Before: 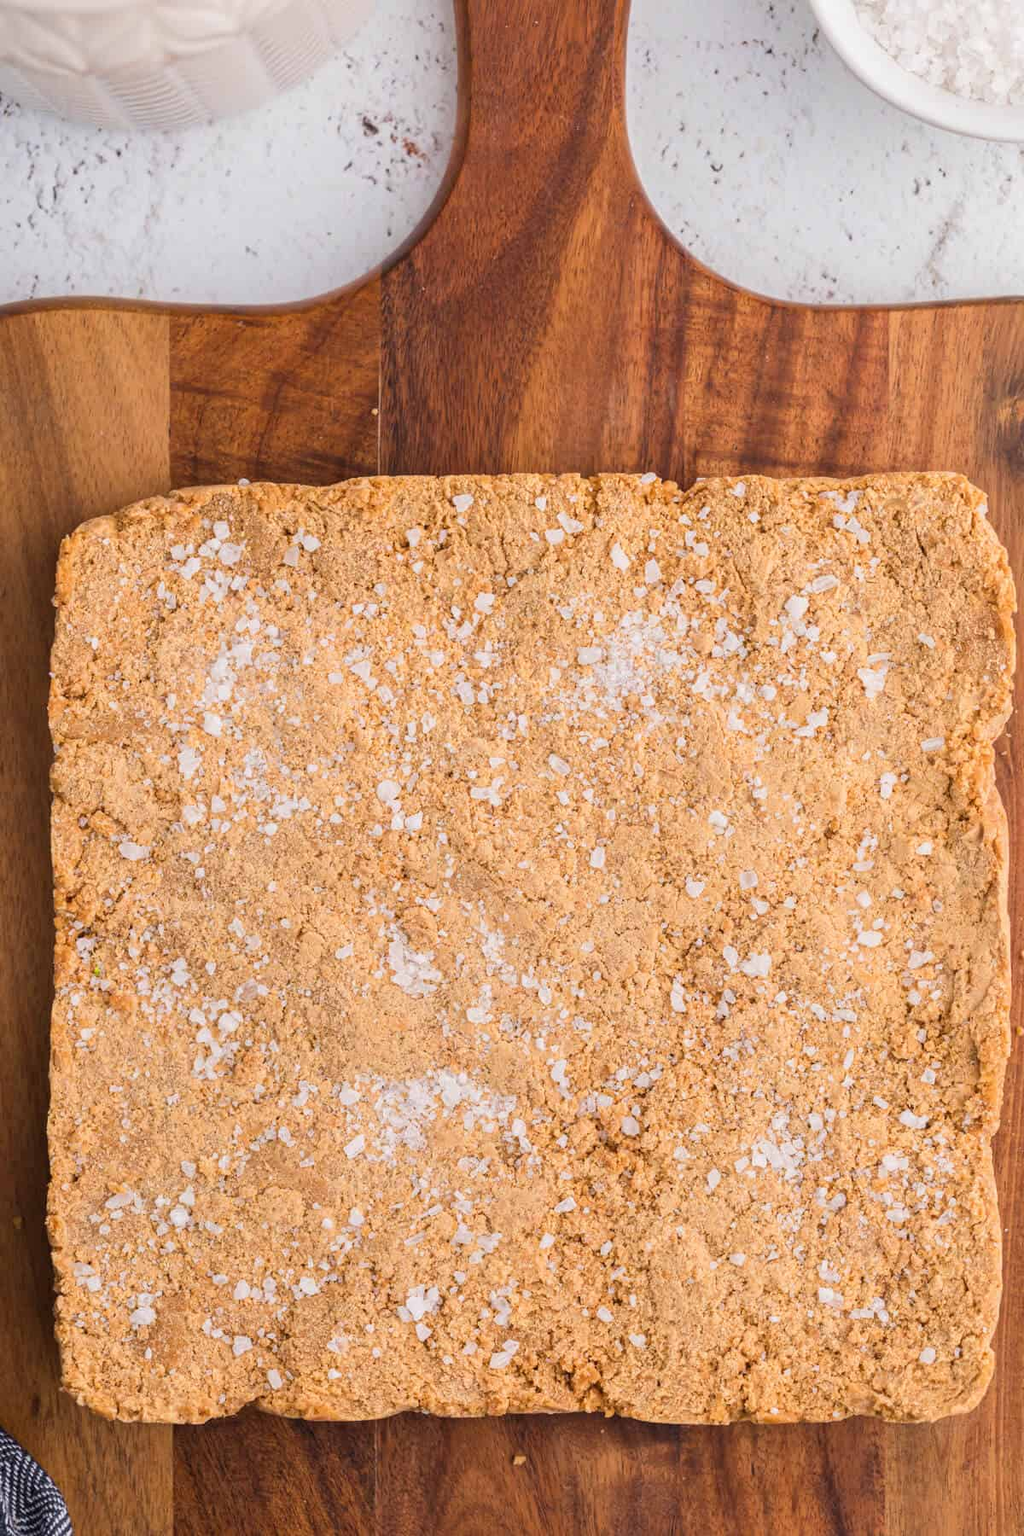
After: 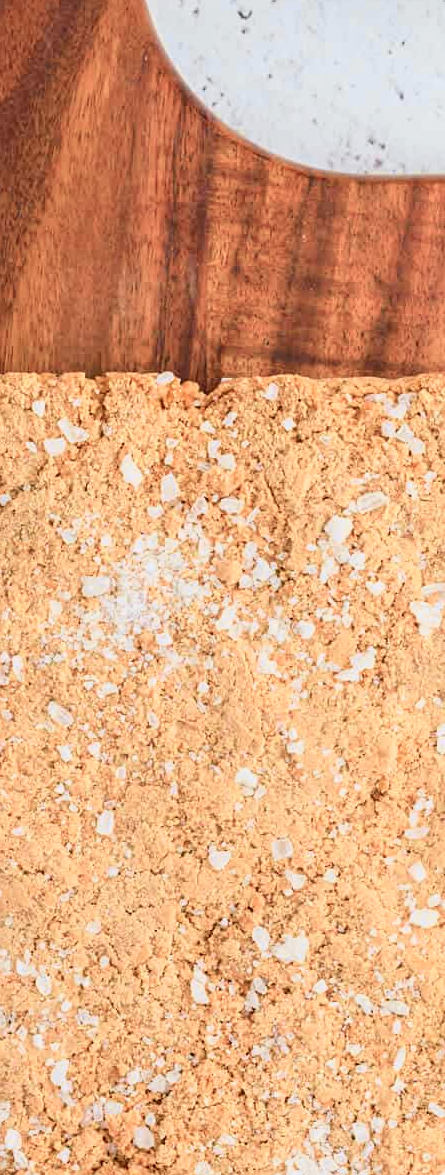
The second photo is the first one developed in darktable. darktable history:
crop and rotate: left 49.622%, top 10.135%, right 13.219%, bottom 24.577%
tone curve: curves: ch0 [(0, 0.039) (0.104, 0.103) (0.273, 0.267) (0.448, 0.487) (0.704, 0.761) (0.886, 0.922) (0.994, 0.971)]; ch1 [(0, 0) (0.335, 0.298) (0.446, 0.413) (0.485, 0.487) (0.515, 0.503) (0.566, 0.563) (0.641, 0.655) (1, 1)]; ch2 [(0, 0) (0.314, 0.301) (0.421, 0.411) (0.502, 0.494) (0.528, 0.54) (0.557, 0.559) (0.612, 0.62) (0.722, 0.686) (1, 1)], color space Lab, independent channels, preserve colors none
sharpen: amount 0.203
